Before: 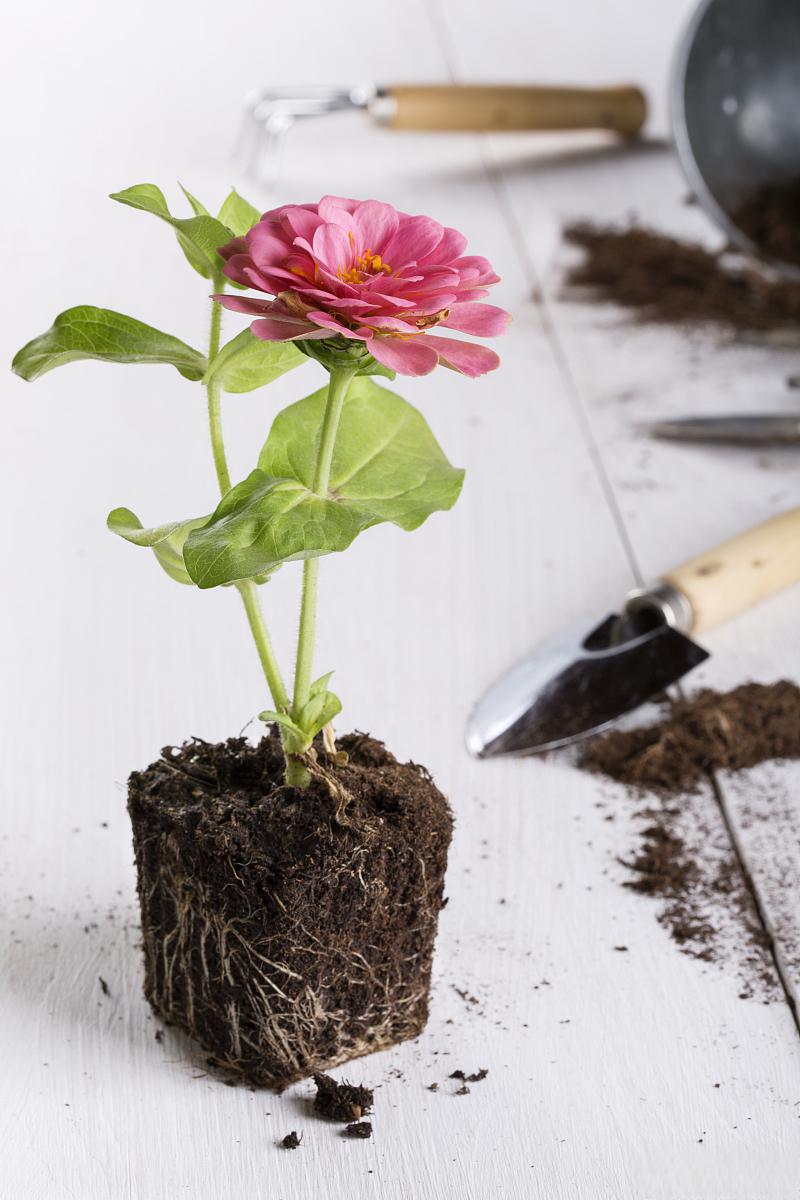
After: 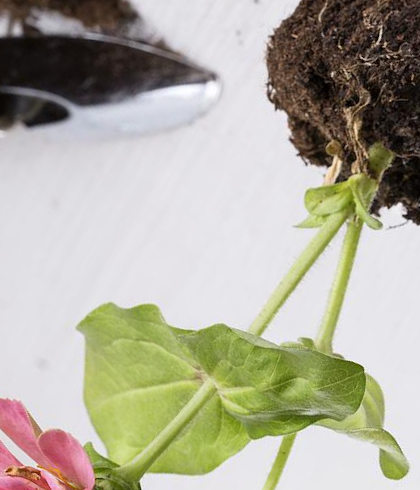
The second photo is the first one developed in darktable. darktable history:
crop and rotate: angle 148.06°, left 9.124%, top 15.636%, right 4.57%, bottom 17.184%
